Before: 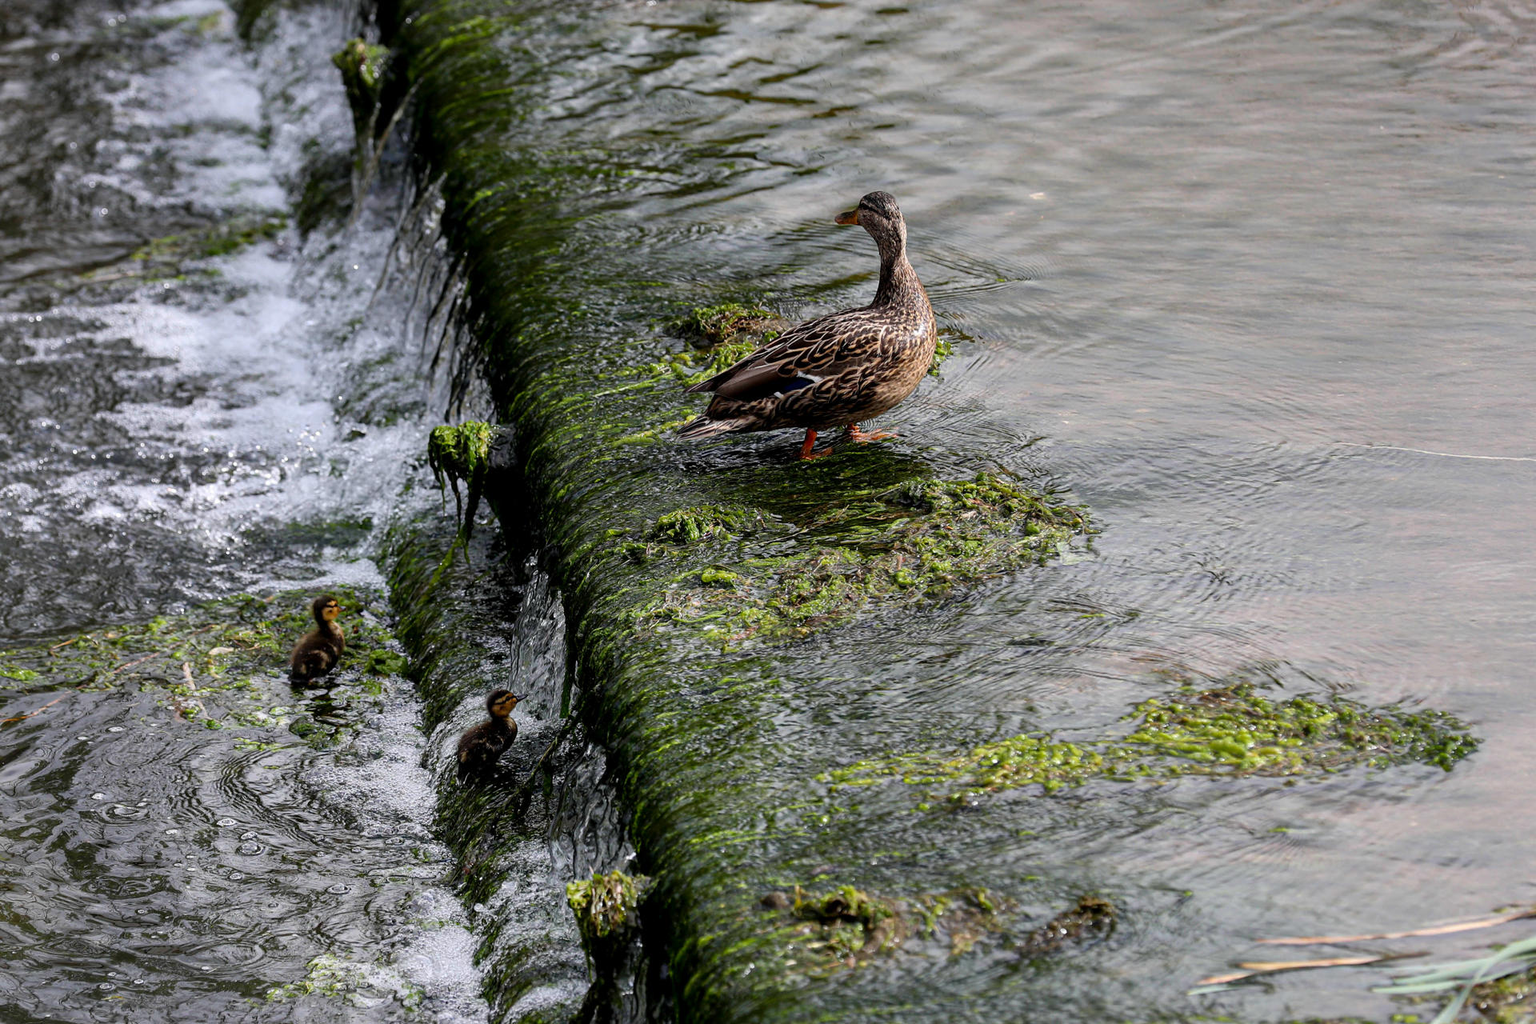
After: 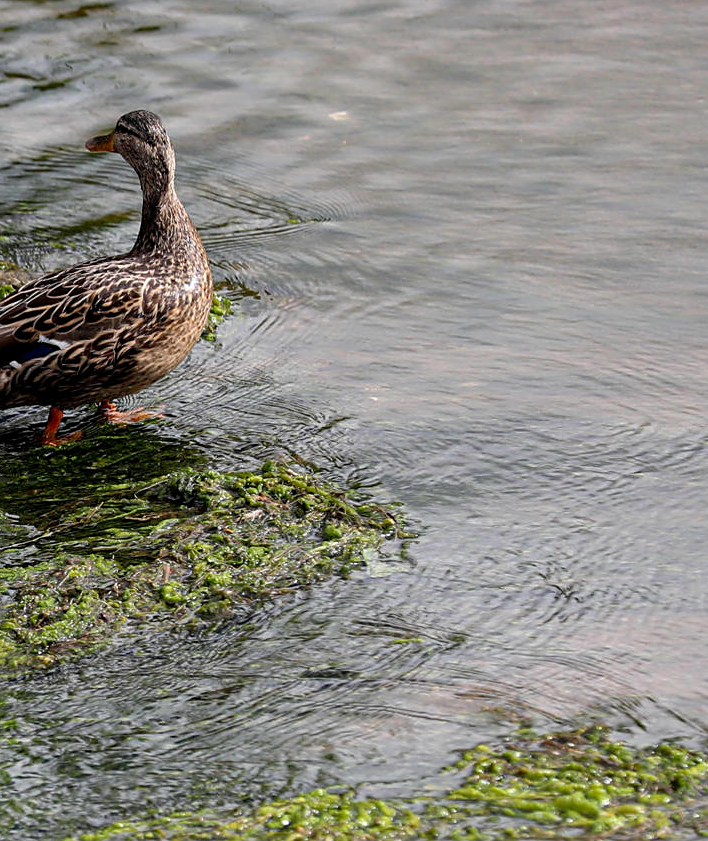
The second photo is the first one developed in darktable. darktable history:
sharpen: amount 0.215
crop and rotate: left 49.93%, top 10.089%, right 13.146%, bottom 24.189%
